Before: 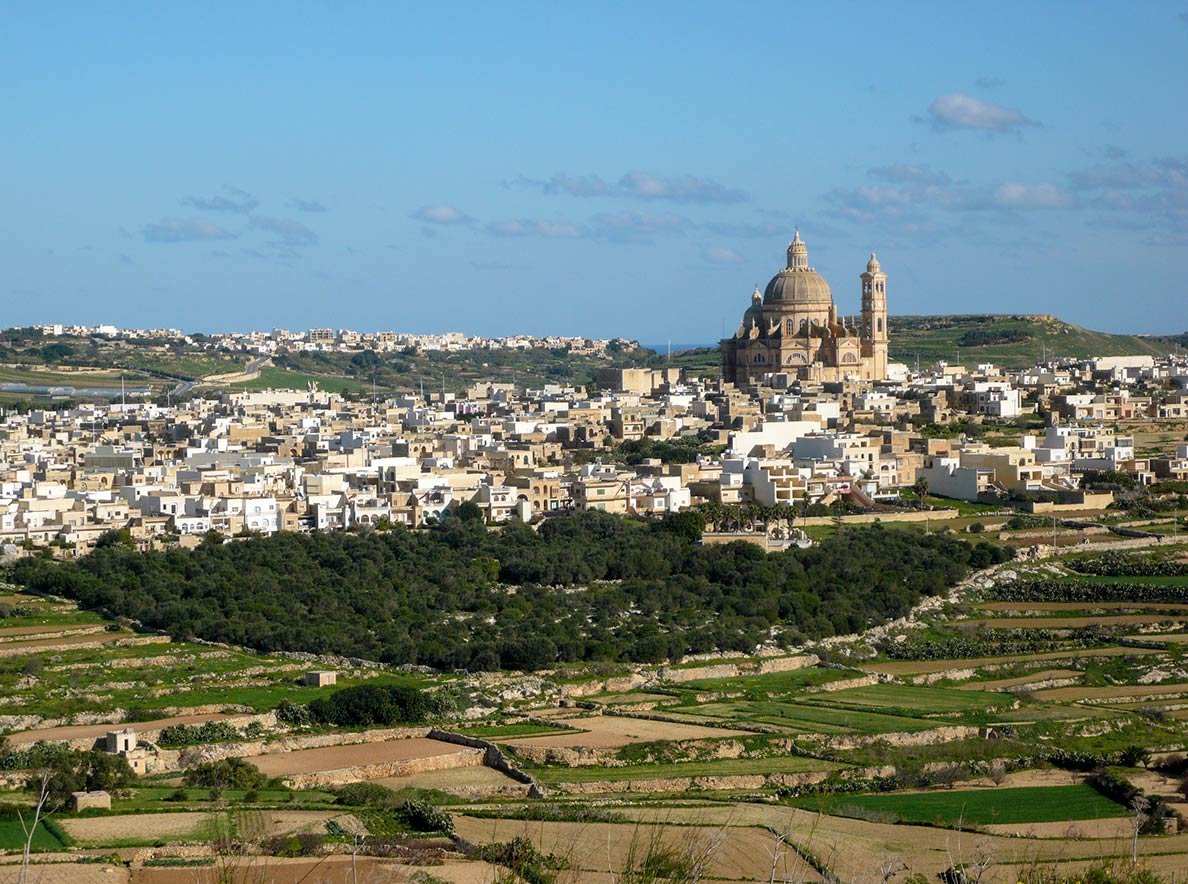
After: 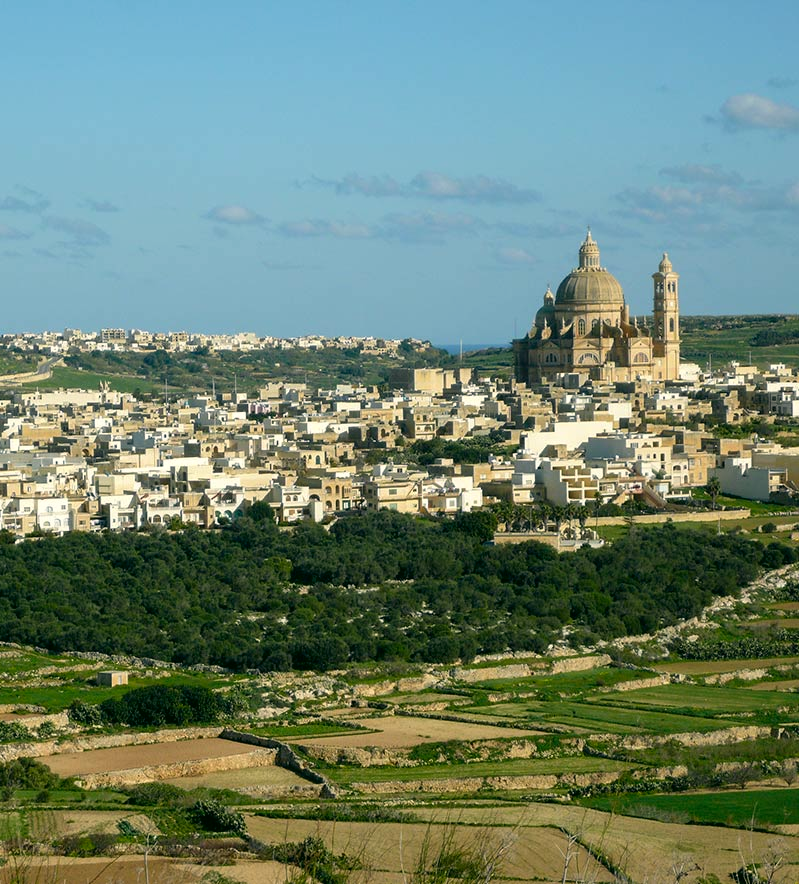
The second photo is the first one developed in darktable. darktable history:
tone equalizer: edges refinement/feathering 500, mask exposure compensation -1.57 EV, preserve details no
crop and rotate: left 17.524%, right 15.138%
color correction: highlights a* -0.555, highlights b* 9.26, shadows a* -9.13, shadows b* 1.14
